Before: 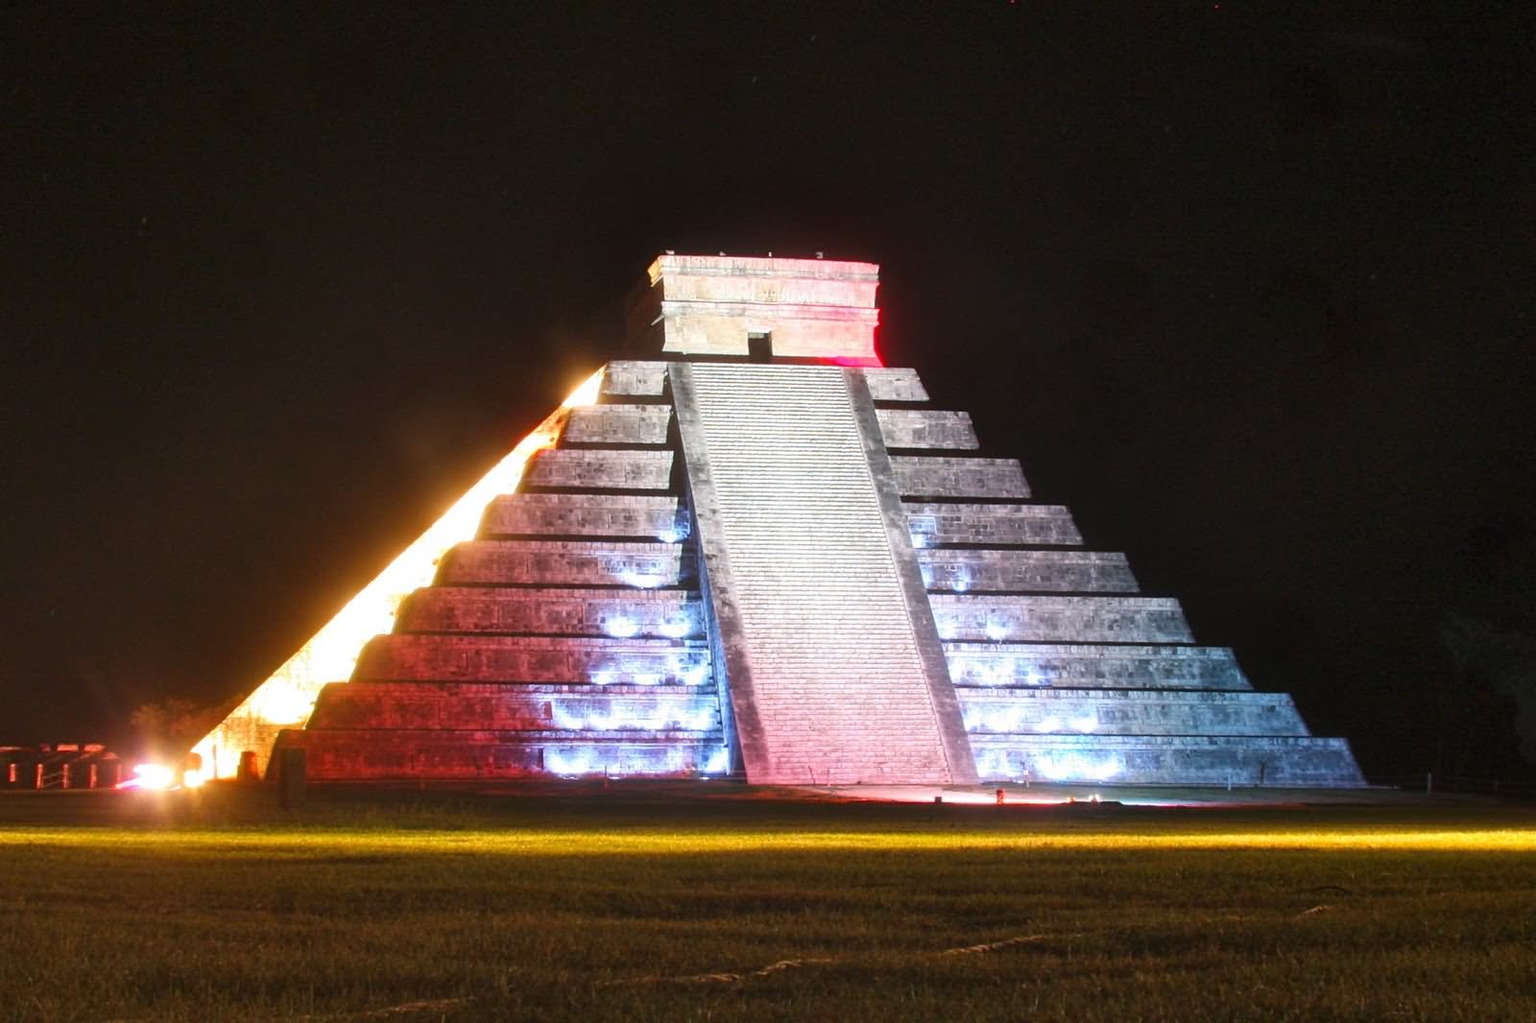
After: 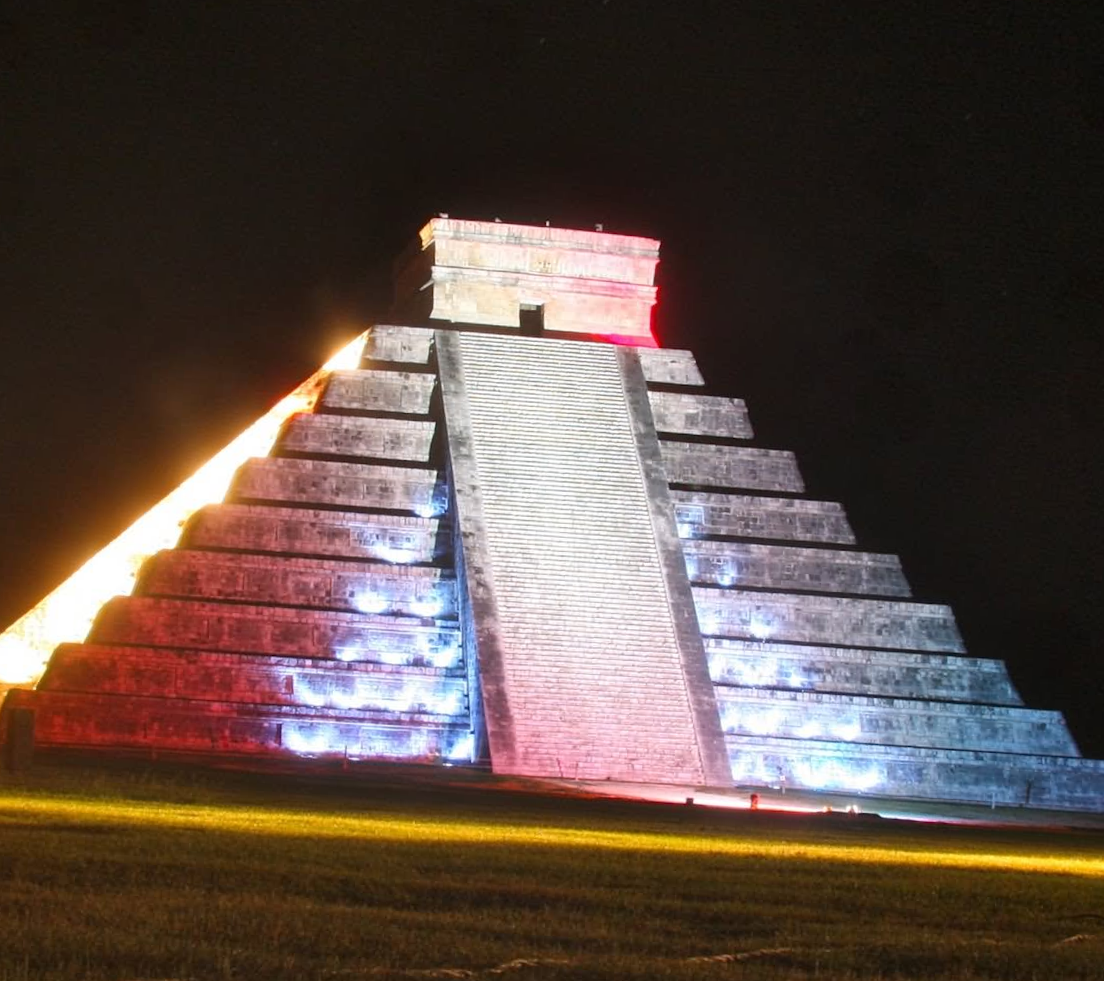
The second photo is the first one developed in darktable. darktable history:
crop and rotate: angle -3.31°, left 14.124%, top 0.029%, right 10.97%, bottom 0.074%
